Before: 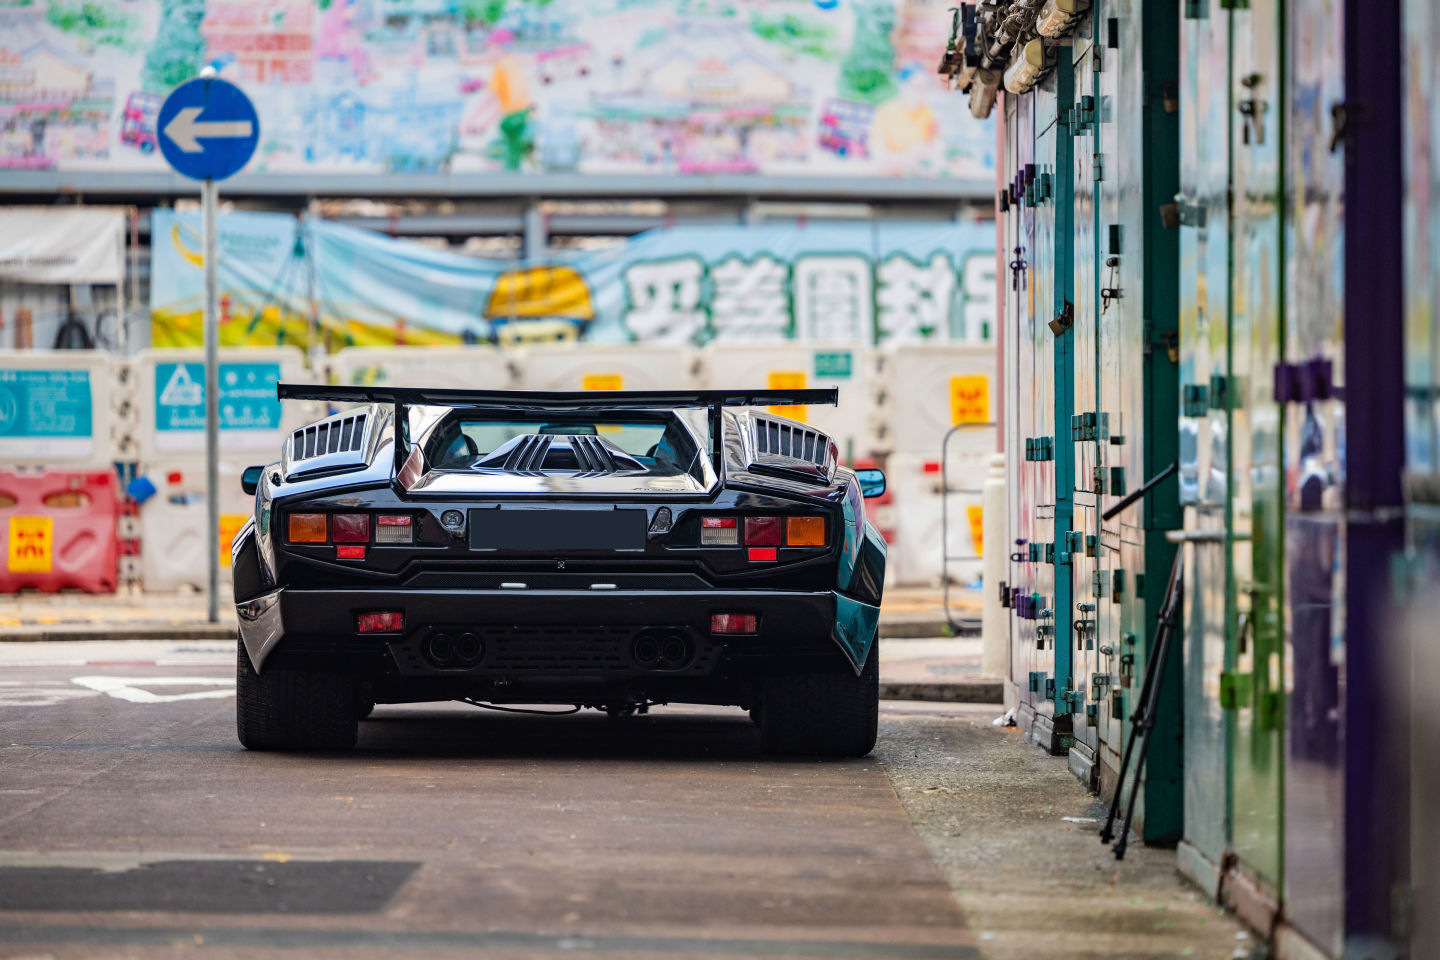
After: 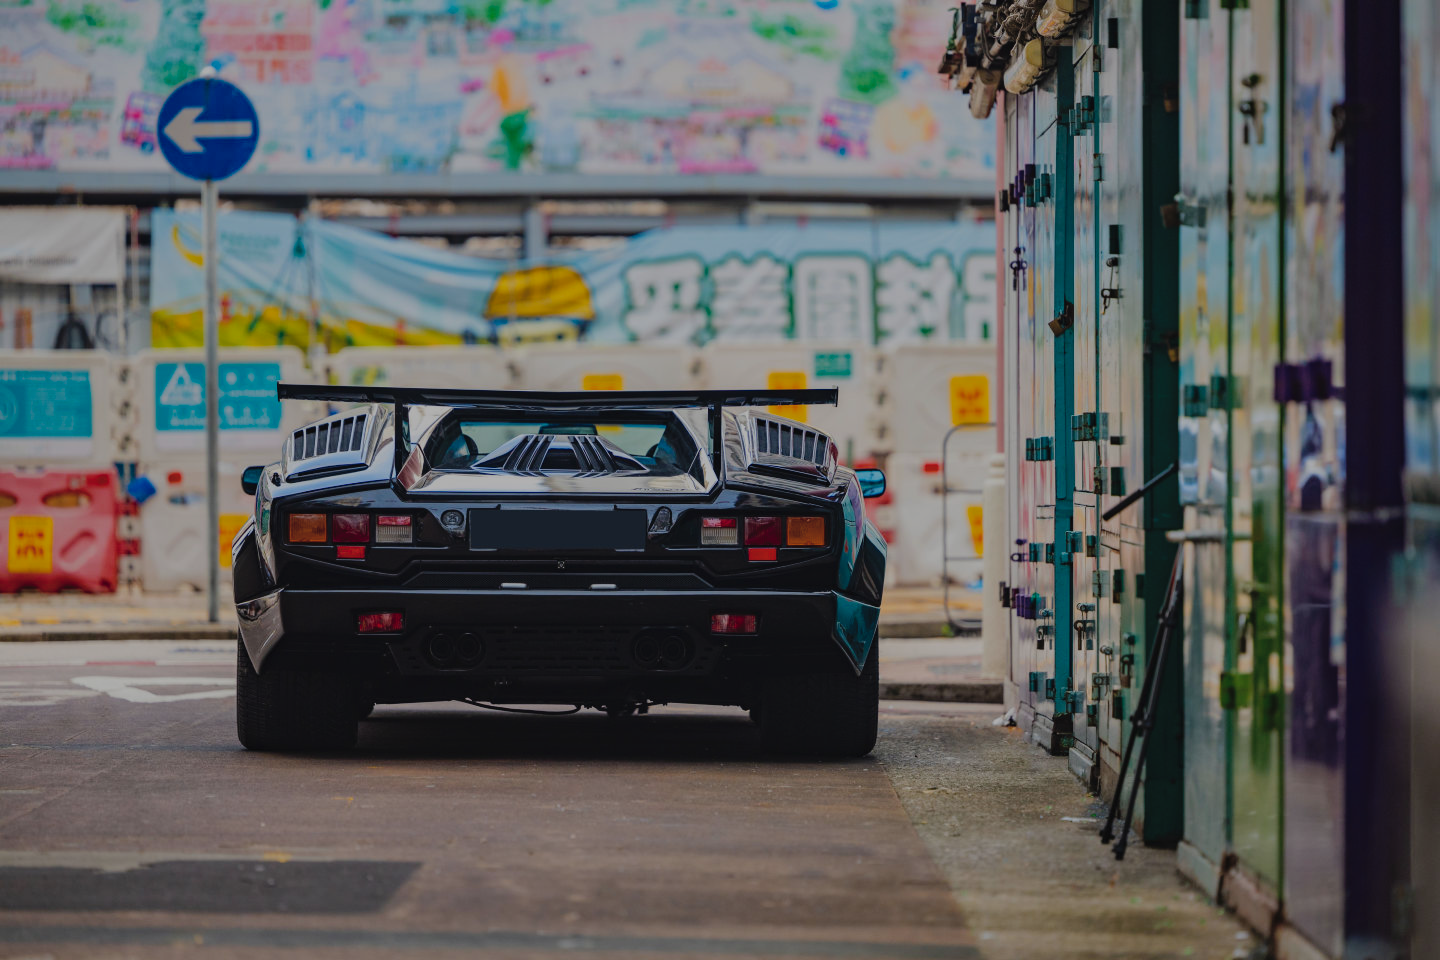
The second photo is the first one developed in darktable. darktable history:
tone curve: curves: ch0 [(0, 0.028) (0.138, 0.156) (0.468, 0.516) (0.754, 0.823) (1, 1)], color space Lab, linked channels, preserve colors none
color balance rgb: perceptual saturation grading › global saturation 20%, perceptual saturation grading › highlights -50%, perceptual saturation grading › shadows 30%, perceptual brilliance grading › global brilliance 10%, perceptual brilliance grading › shadows 15%
contrast brightness saturation: brightness 0.15
exposure: exposure -2.446 EV, compensate highlight preservation false
color correction: saturation 0.98
